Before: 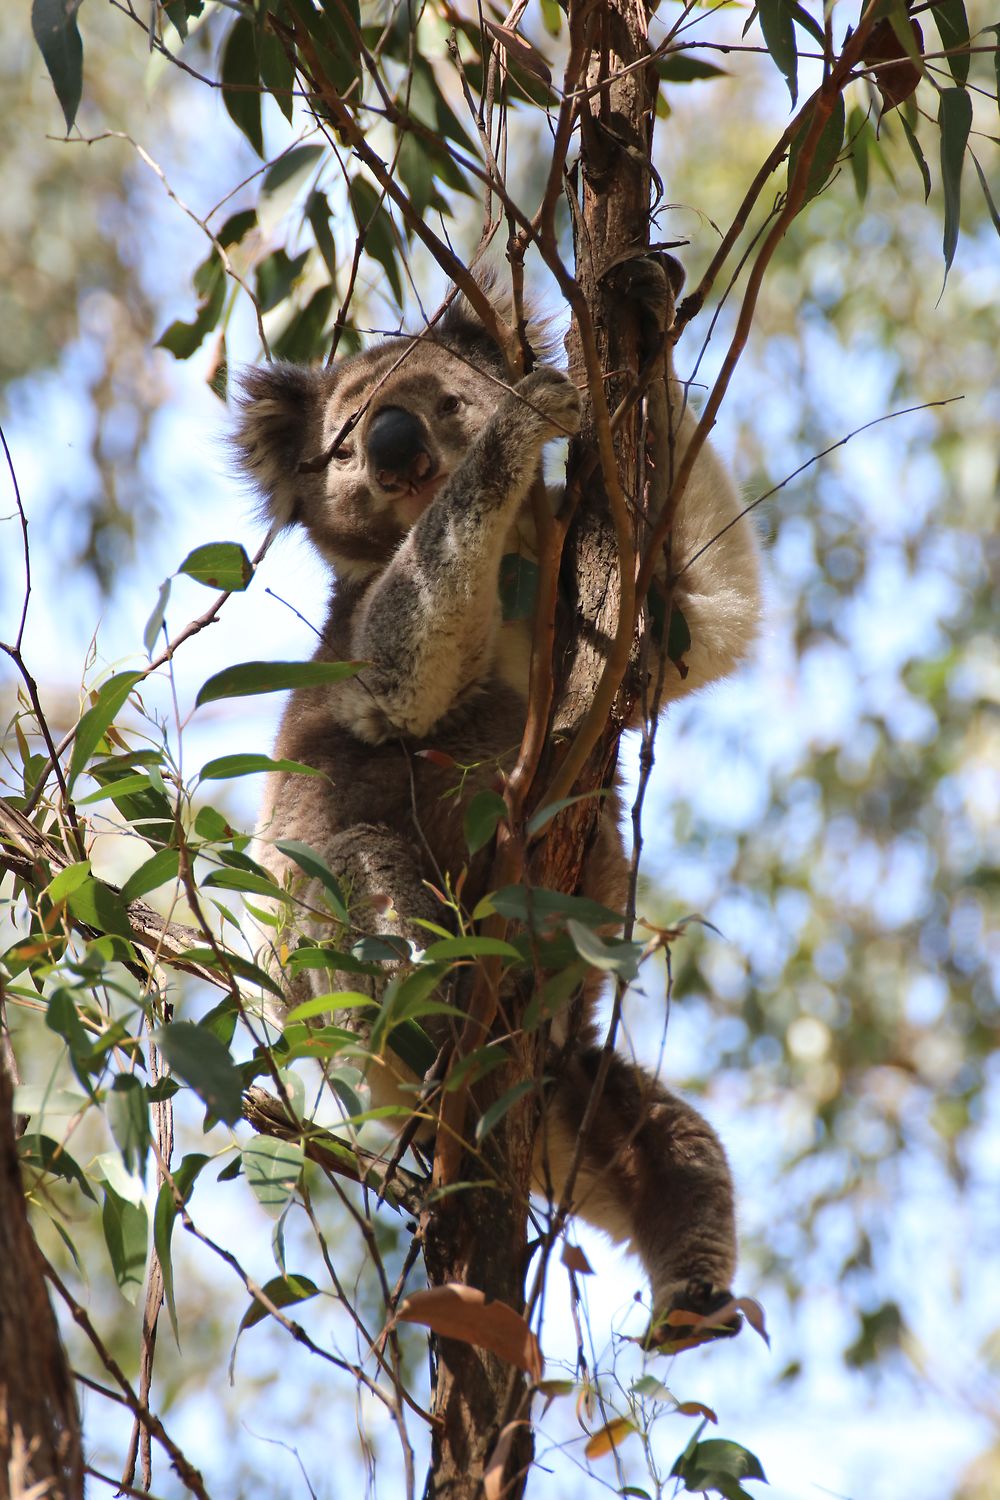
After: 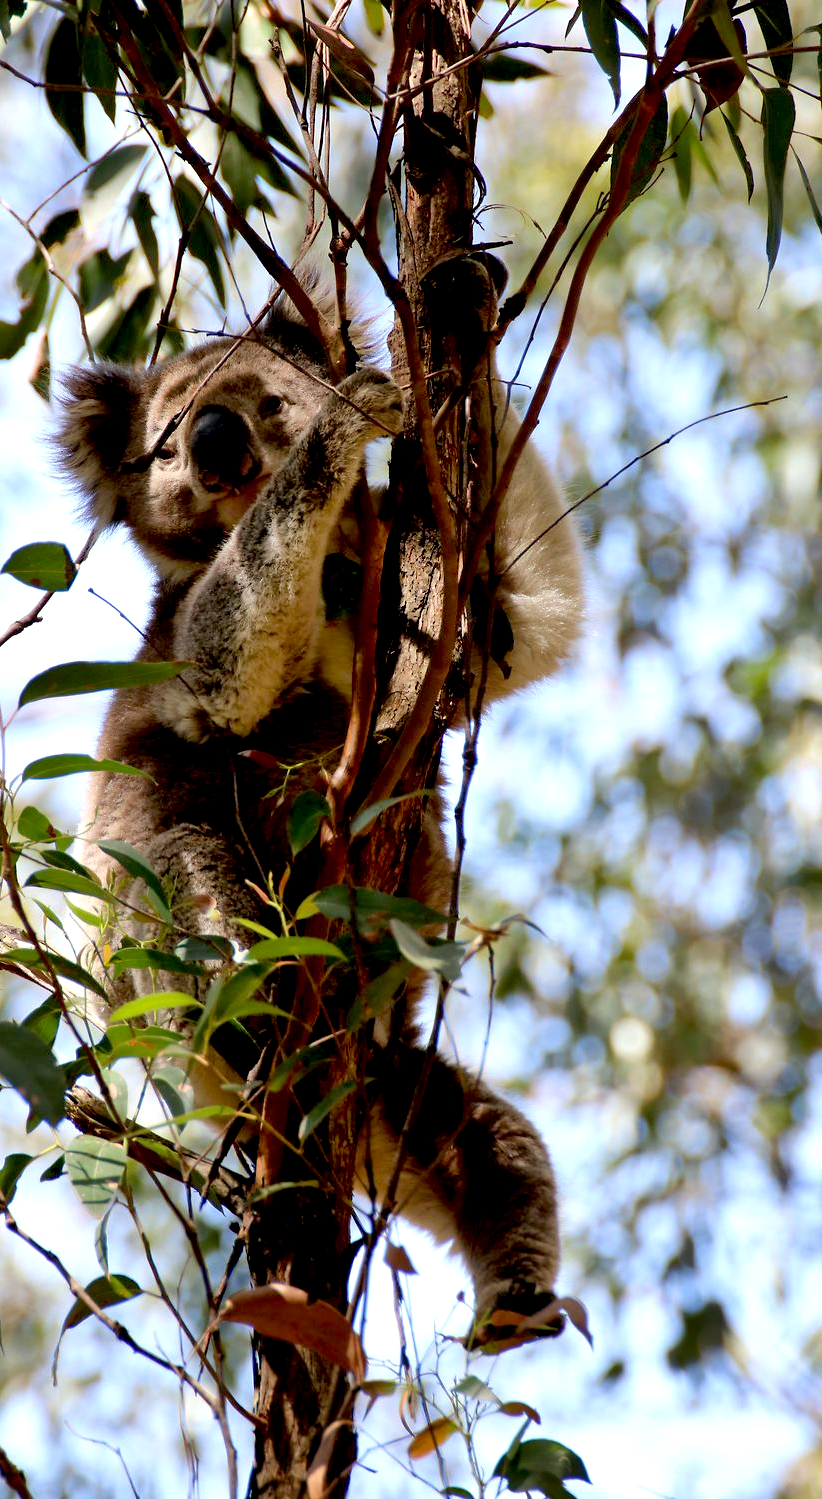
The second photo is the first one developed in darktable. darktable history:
shadows and highlights: shadows 52.65, soften with gaussian
crop: left 17.705%, bottom 0.023%
exposure: black level correction 0.024, exposure 0.182 EV, compensate highlight preservation false
